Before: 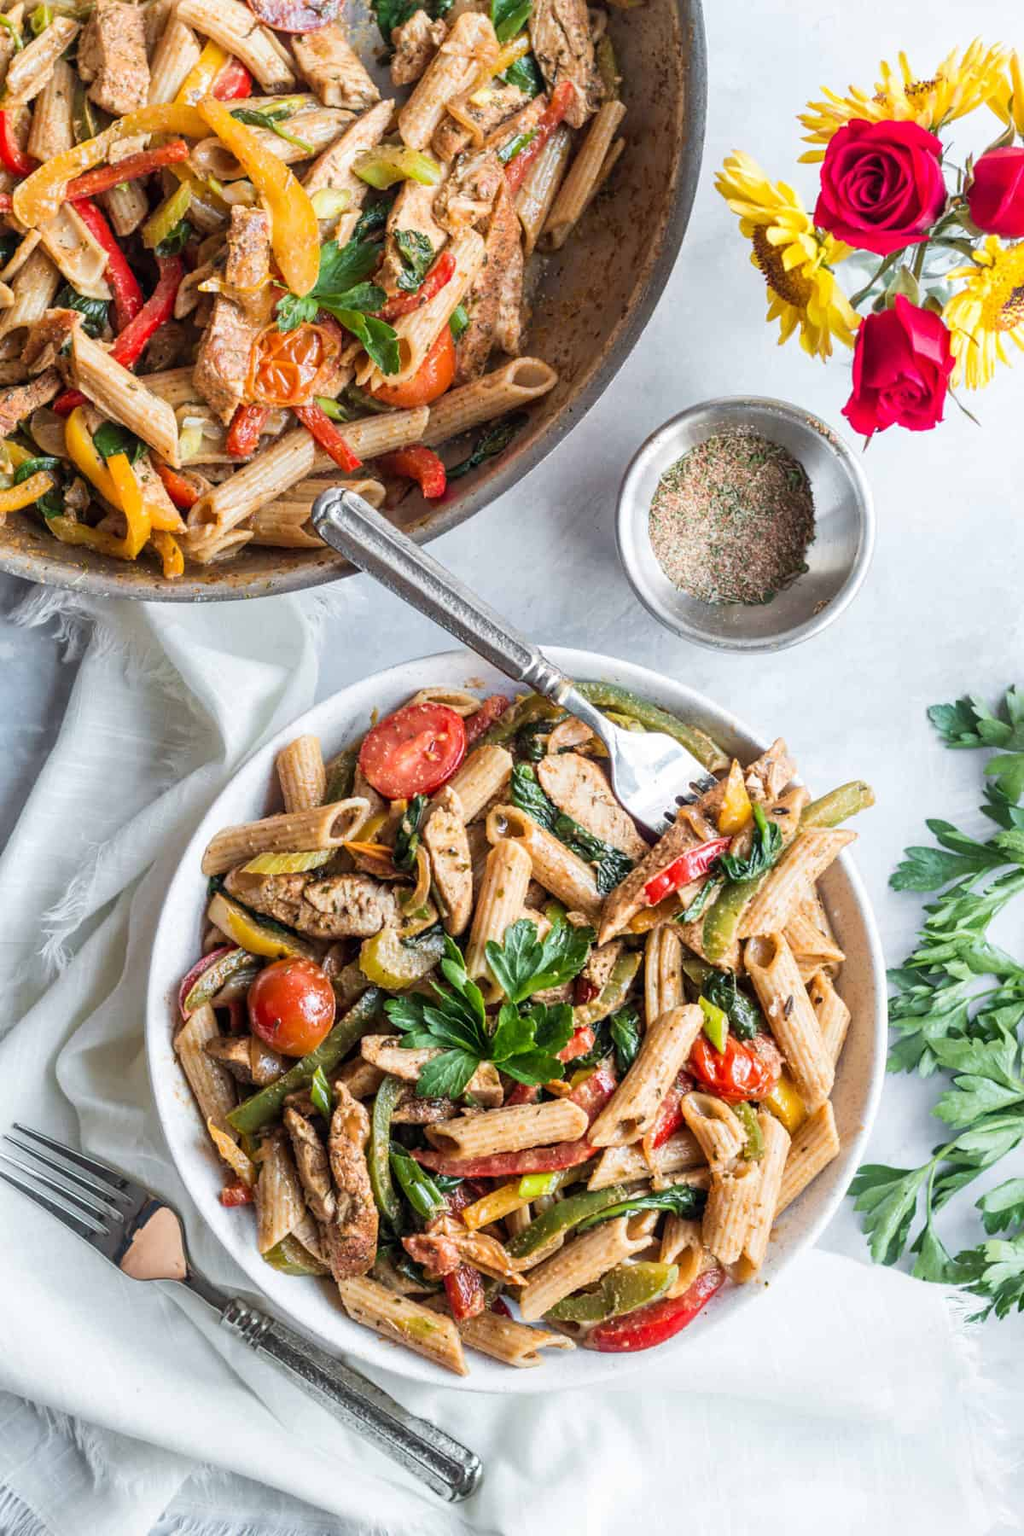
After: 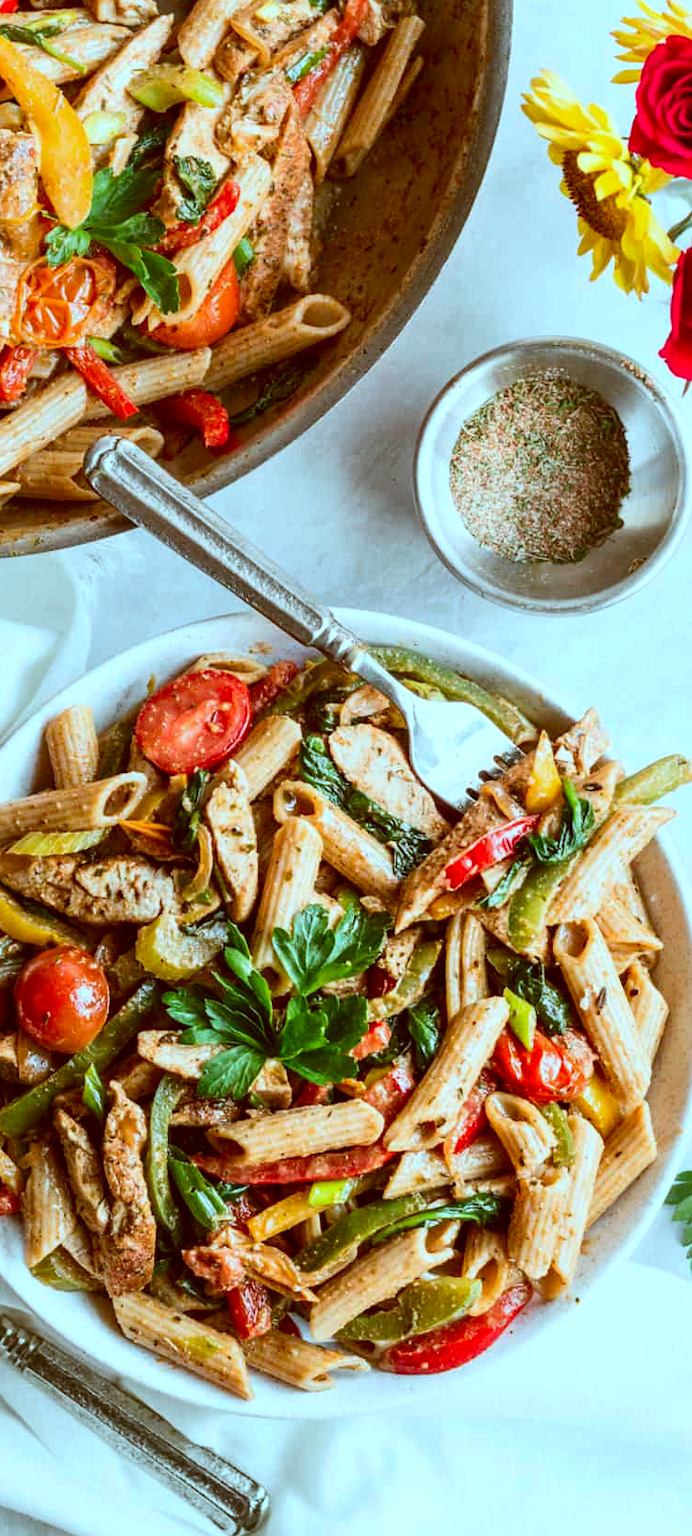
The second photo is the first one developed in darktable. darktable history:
crop and rotate: left 22.918%, top 5.629%, right 14.711%, bottom 2.247%
color correction: highlights a* -14.62, highlights b* -16.22, shadows a* 10.12, shadows b* 29.4
contrast brightness saturation: contrast 0.13, brightness -0.05, saturation 0.16
